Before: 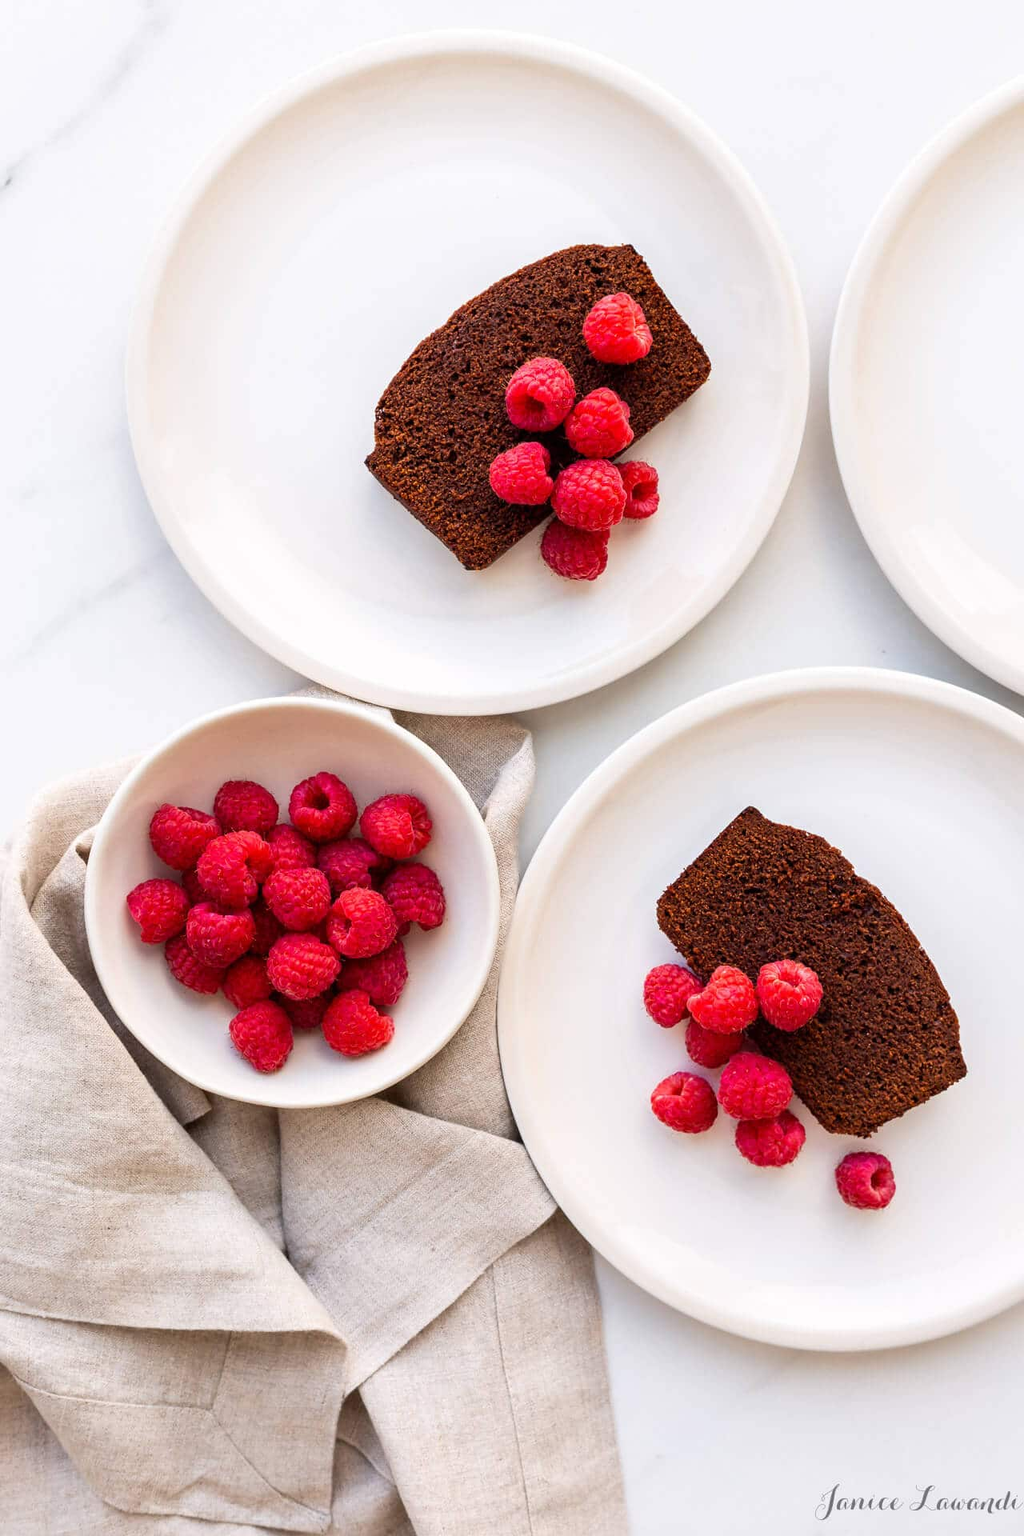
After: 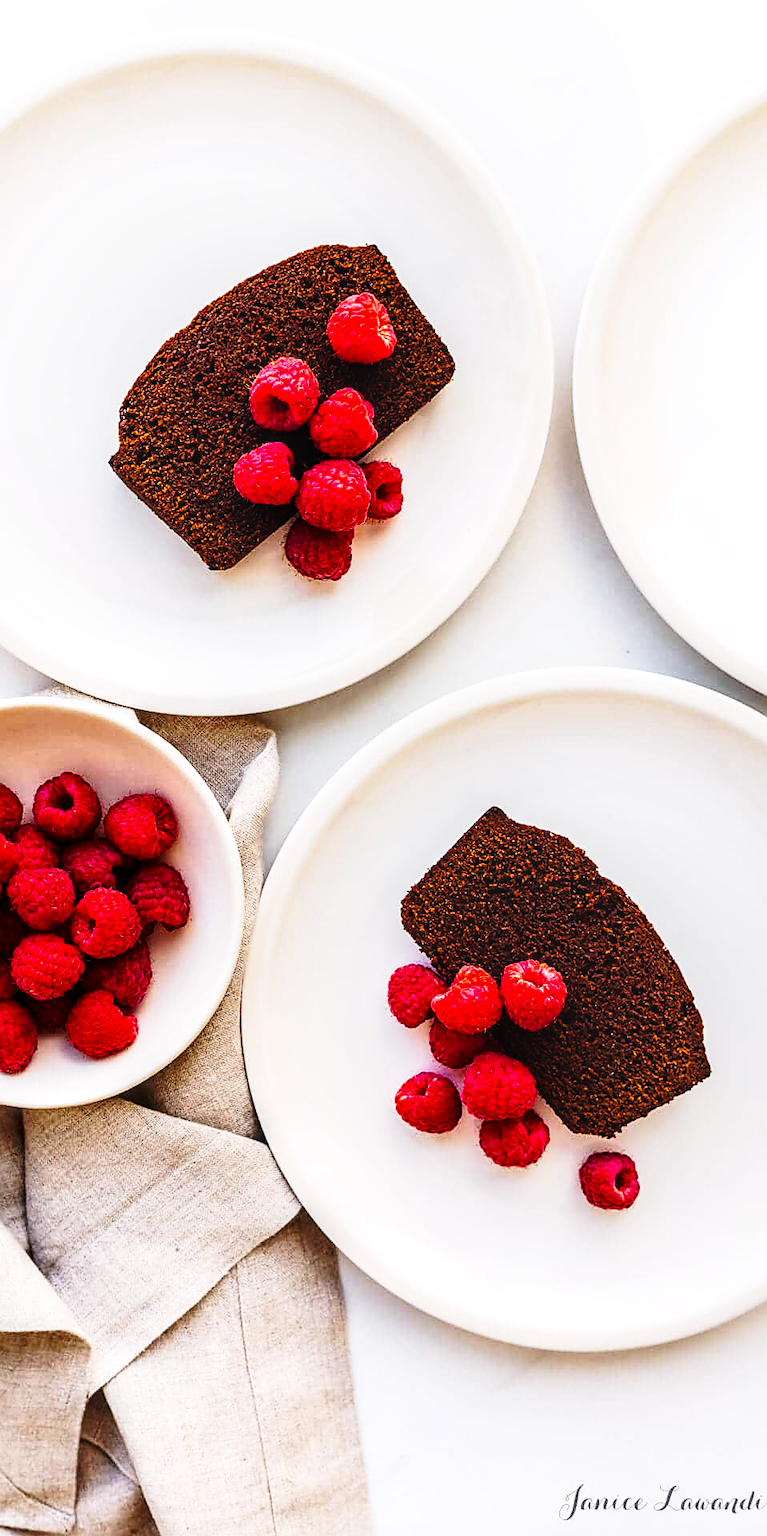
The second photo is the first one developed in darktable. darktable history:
crop and rotate: left 25.036%
color balance rgb: perceptual saturation grading › global saturation 29.617%, perceptual brilliance grading › global brilliance 15.083%, perceptual brilliance grading › shadows -34.88%, global vibrance 39.571%
tone equalizer: -8 EV -0.388 EV, -7 EV -0.392 EV, -6 EV -0.321 EV, -5 EV -0.218 EV, -3 EV 0.253 EV, -2 EV 0.315 EV, -1 EV 0.378 EV, +0 EV 0.404 EV, edges refinement/feathering 500, mask exposure compensation -1.57 EV, preserve details no
exposure: black level correction 0, exposure -0.83 EV, compensate highlight preservation false
base curve: curves: ch0 [(0, 0) (0.028, 0.03) (0.121, 0.232) (0.46, 0.748) (0.859, 0.968) (1, 1)], preserve colors none
sharpen: on, module defaults
local contrast: detail 130%
